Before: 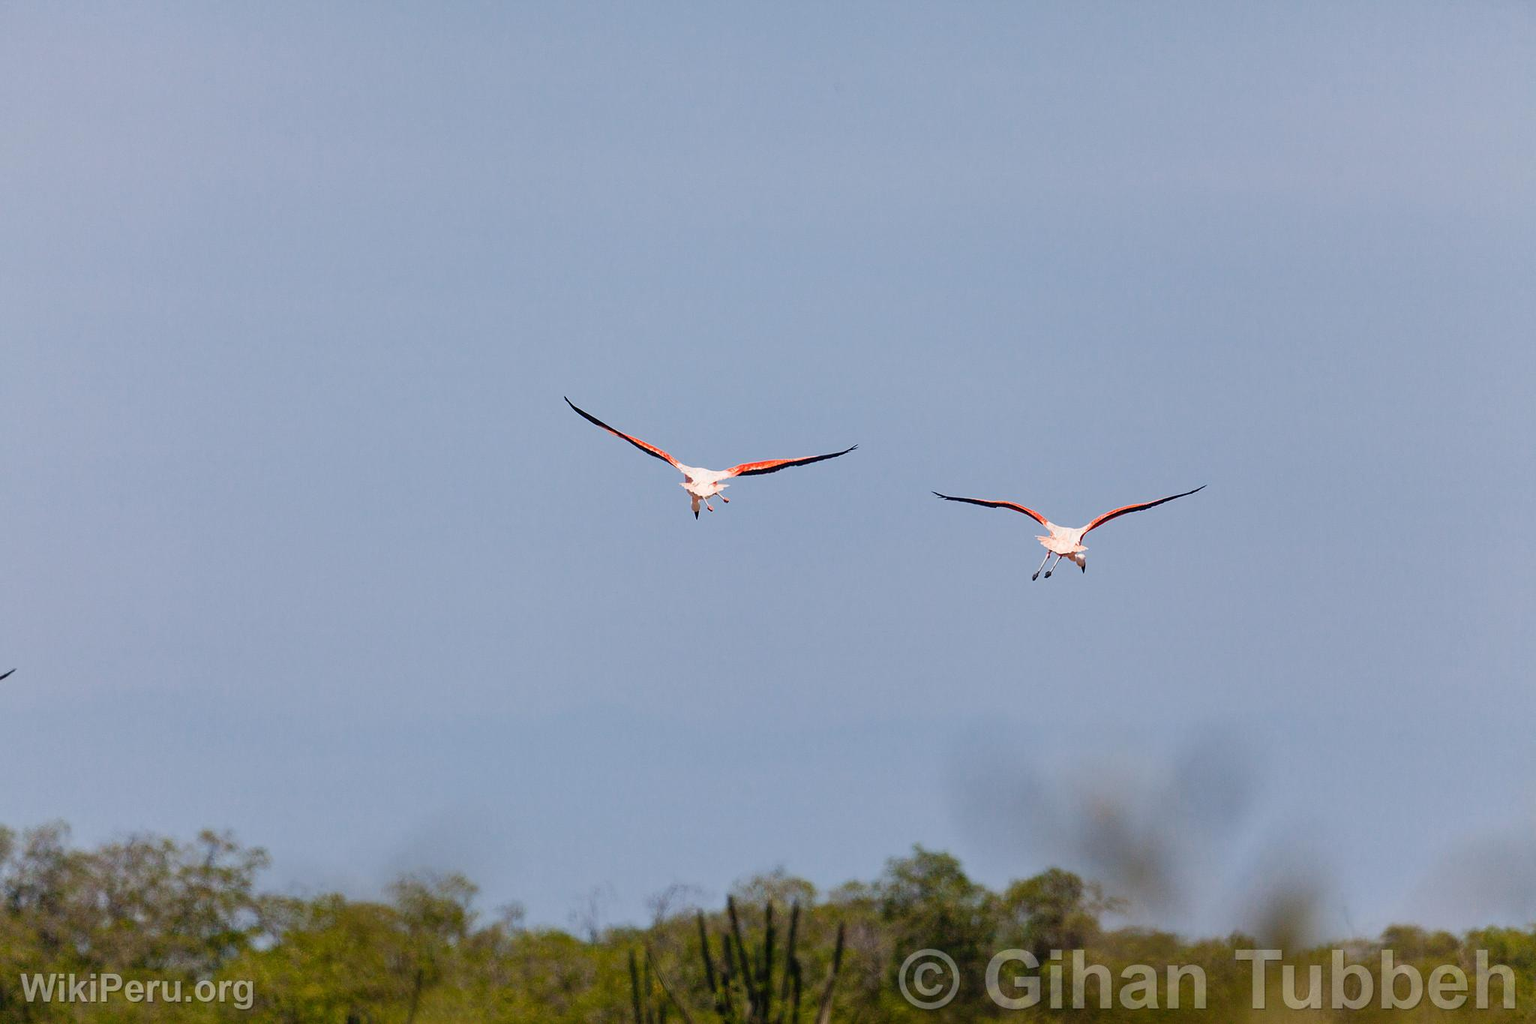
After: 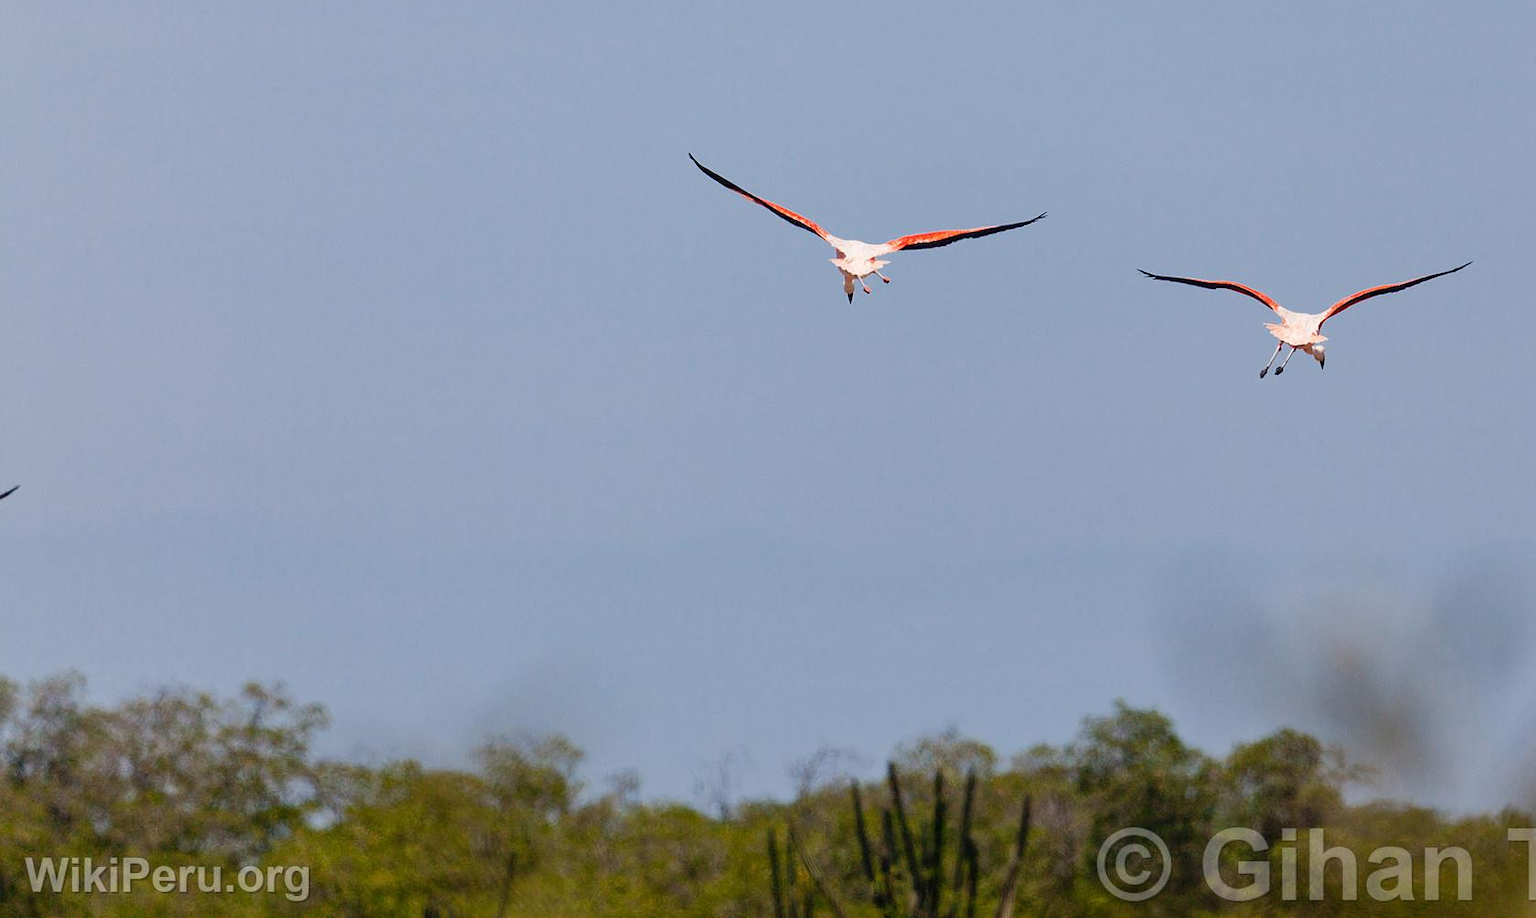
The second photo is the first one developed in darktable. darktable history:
crop: top 26.499%, right 18.051%
